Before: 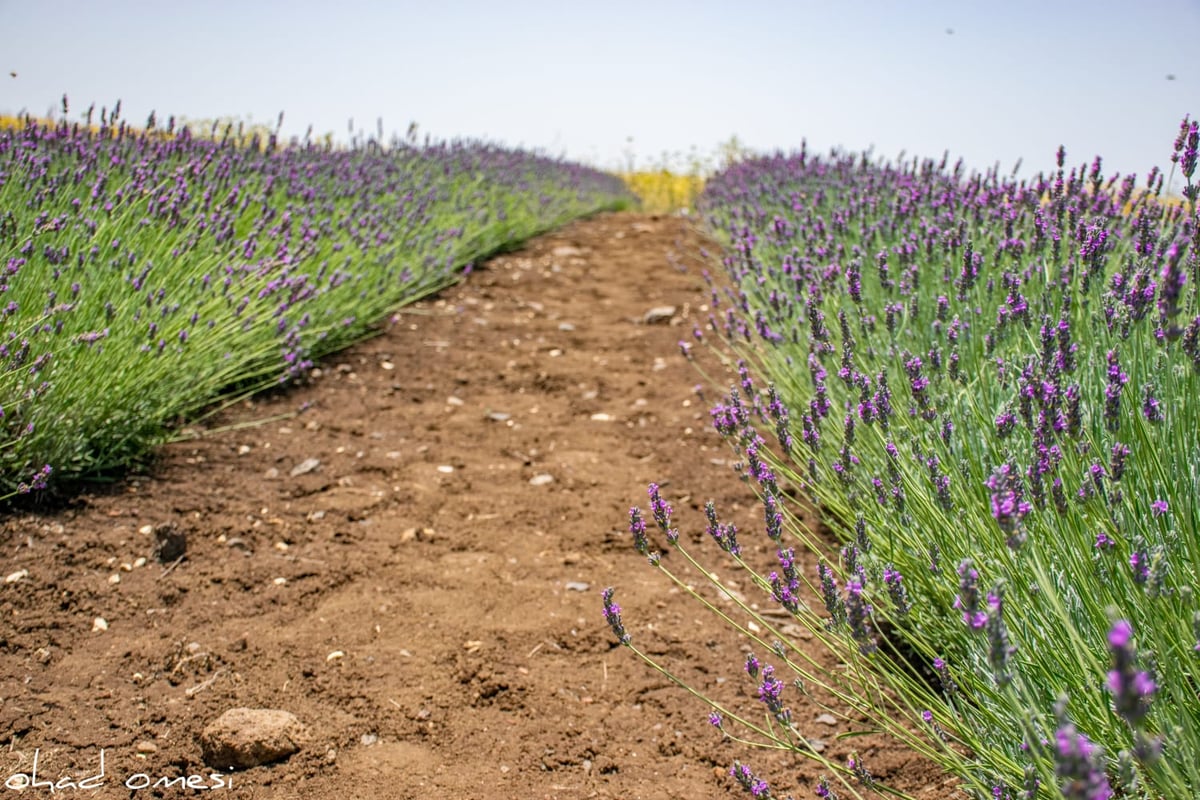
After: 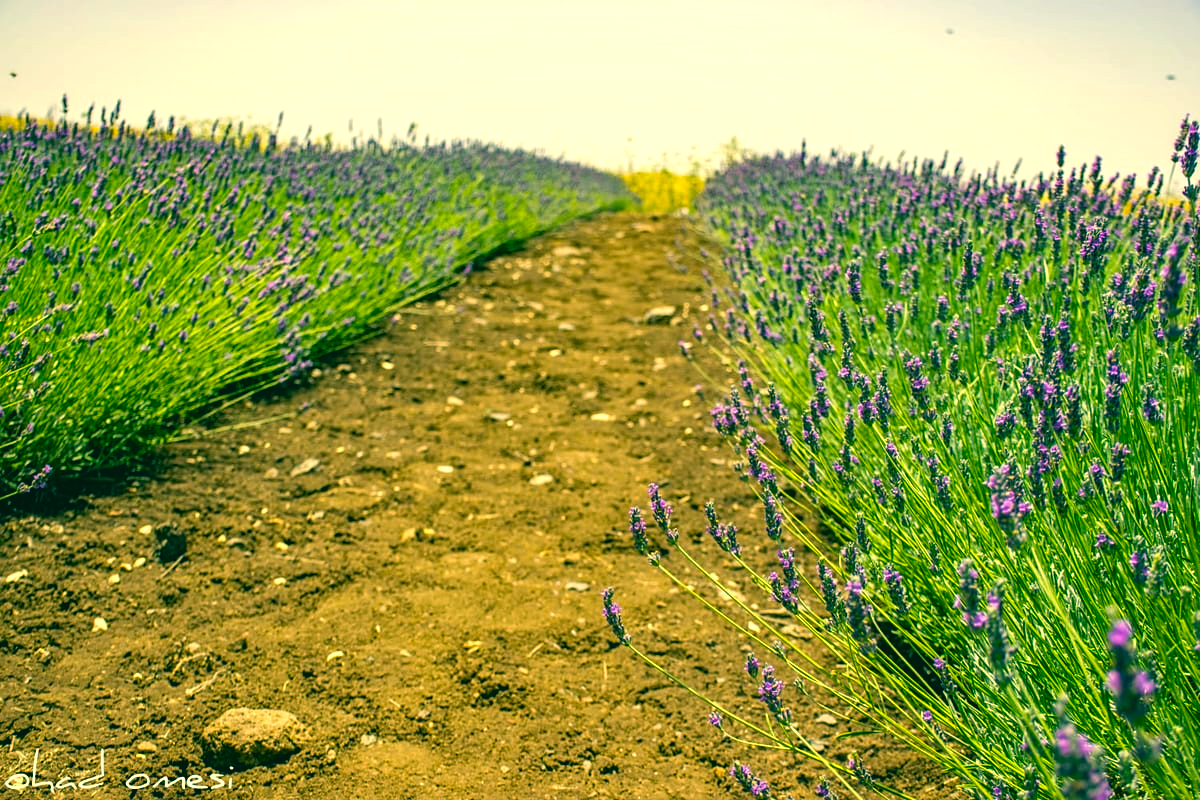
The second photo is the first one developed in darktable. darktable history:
color correction: highlights a* 2.03, highlights b* 34.33, shadows a* -37.04, shadows b* -6.18
color balance rgb: perceptual saturation grading › global saturation 25.819%, perceptual brilliance grading › global brilliance 1.324%, perceptual brilliance grading › highlights 7.344%, perceptual brilliance grading › shadows -3.915%, contrast 4.925%
sharpen: amount 0.216
